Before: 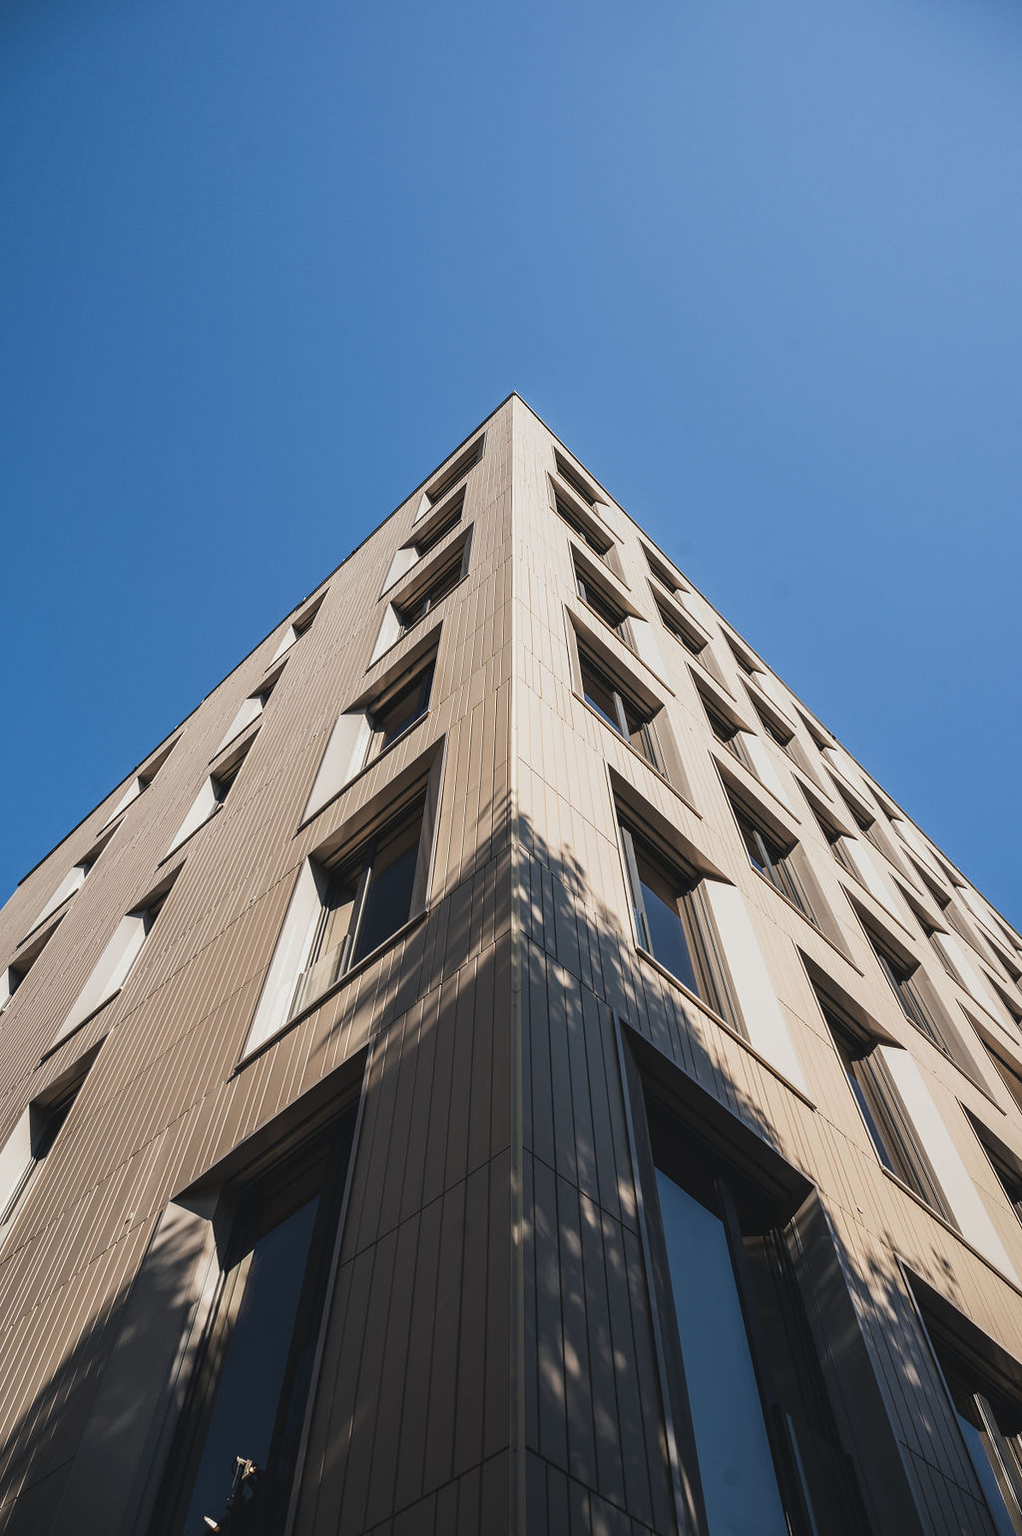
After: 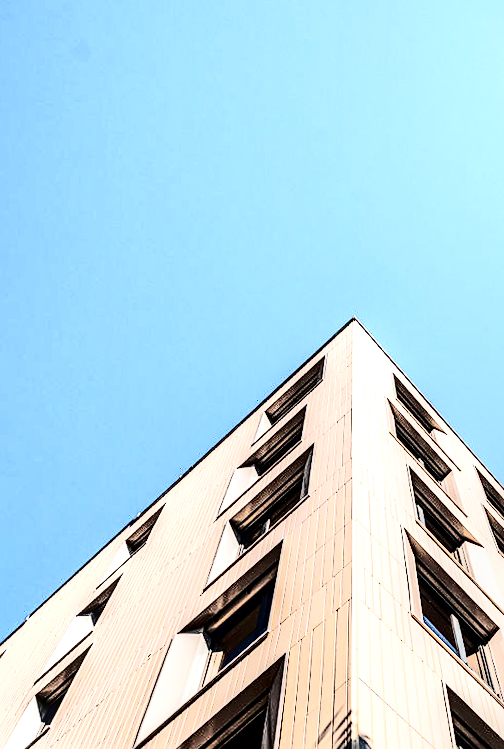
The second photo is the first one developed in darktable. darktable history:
exposure: black level correction 0.001, exposure 1 EV, compensate highlight preservation false
sharpen: on, module defaults
crop: left 19.556%, right 30.401%, bottom 46.458%
tone curve: curves: ch0 [(0, 0) (0.126, 0.061) (0.338, 0.285) (0.494, 0.518) (0.703, 0.762) (1, 1)]; ch1 [(0, 0) (0.364, 0.322) (0.443, 0.441) (0.5, 0.501) (0.55, 0.578) (1, 1)]; ch2 [(0, 0) (0.44, 0.424) (0.501, 0.499) (0.557, 0.564) (0.613, 0.682) (0.707, 0.746) (1, 1)], color space Lab, independent channels, preserve colors none
local contrast: highlights 20%, shadows 70%, detail 170%
contrast brightness saturation: contrast 0.5, saturation -0.1
rotate and perspective: rotation -0.013°, lens shift (vertical) -0.027, lens shift (horizontal) 0.178, crop left 0.016, crop right 0.989, crop top 0.082, crop bottom 0.918
